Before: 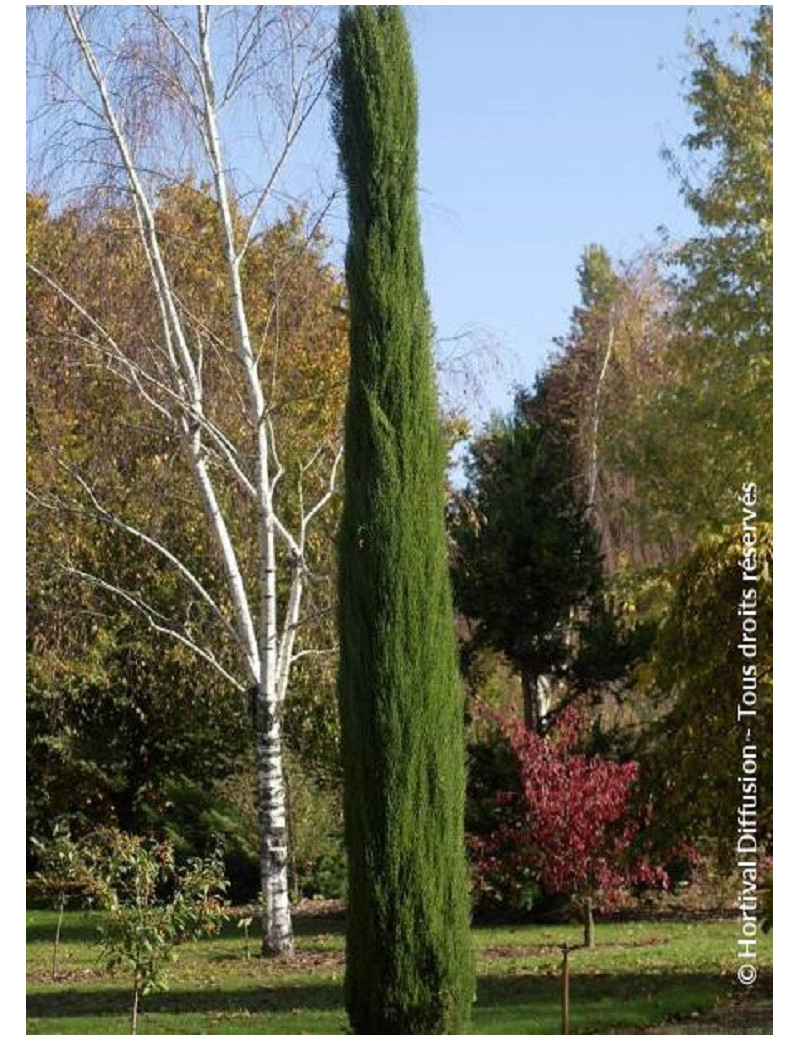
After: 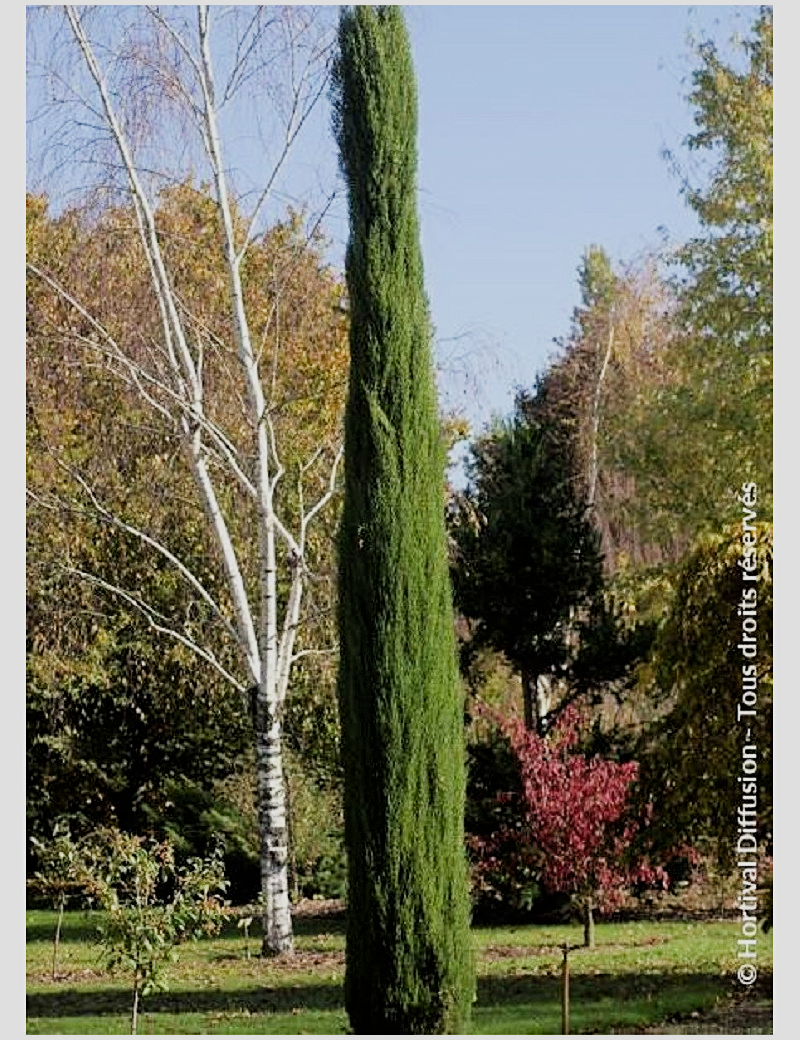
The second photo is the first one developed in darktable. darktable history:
exposure: black level correction 0.001, exposure 0.5 EV, compensate exposure bias true, compensate highlight preservation false
sharpen: radius 2.167, amount 0.381, threshold 0
filmic rgb: black relative exposure -7.32 EV, white relative exposure 5.09 EV, hardness 3.2
